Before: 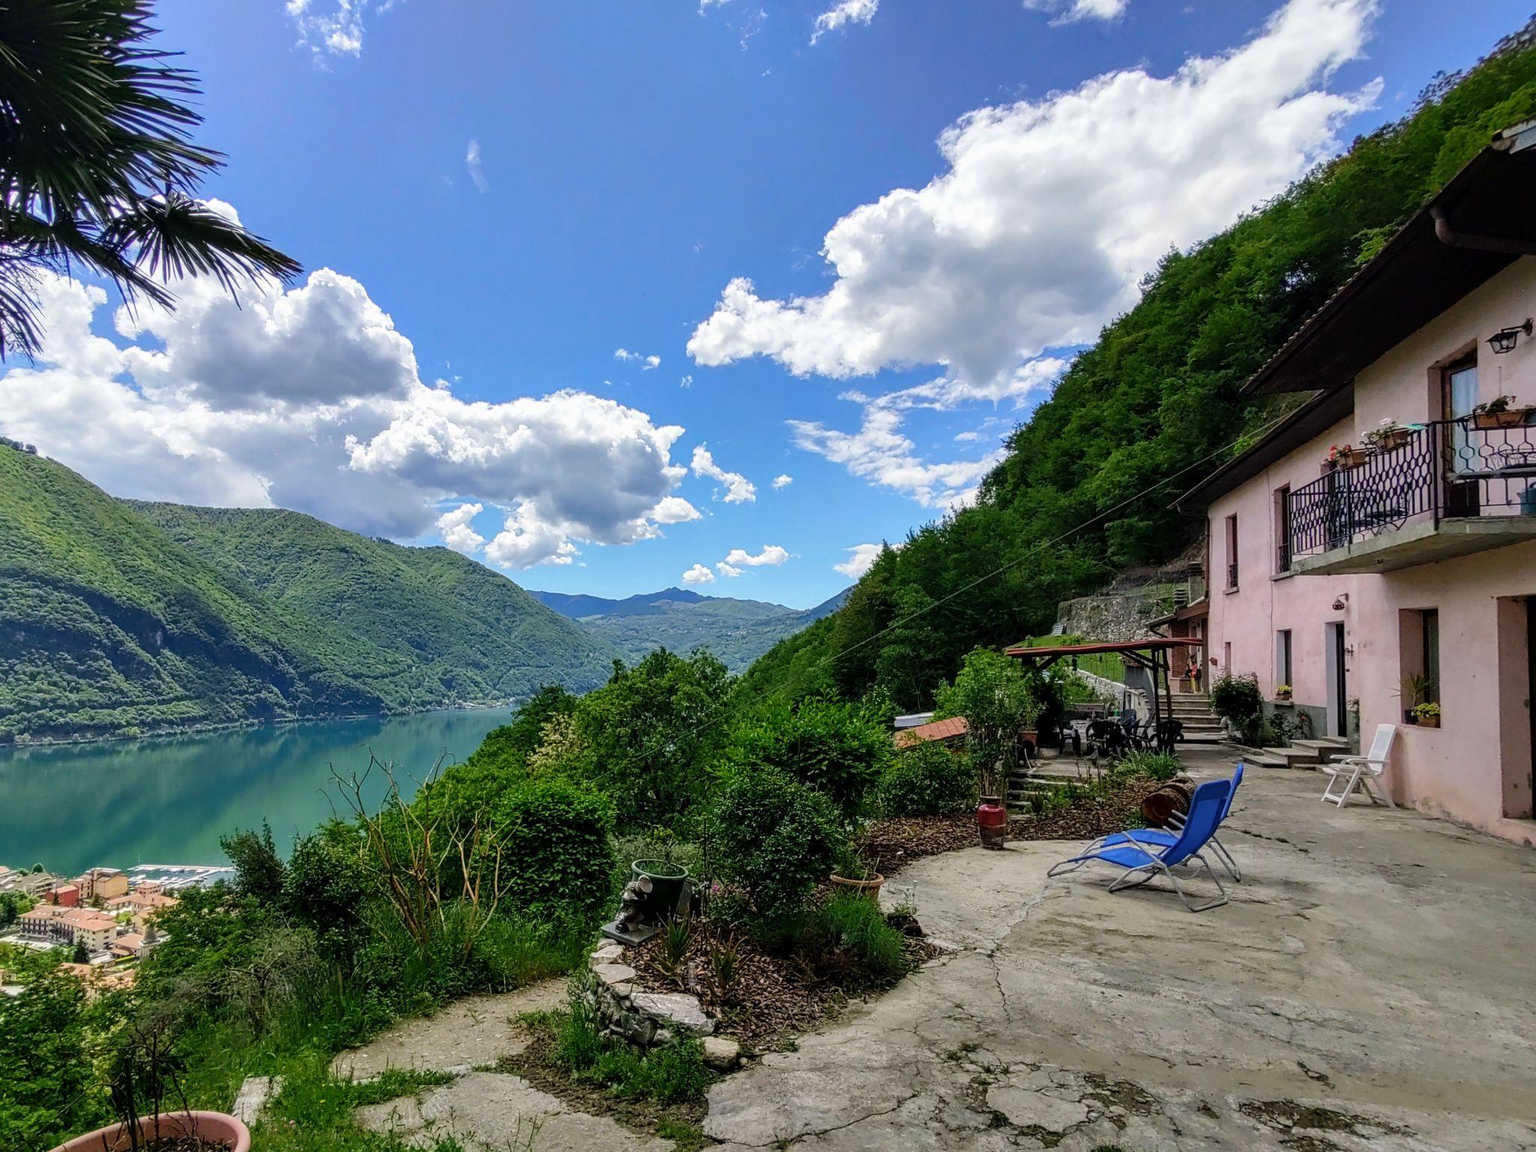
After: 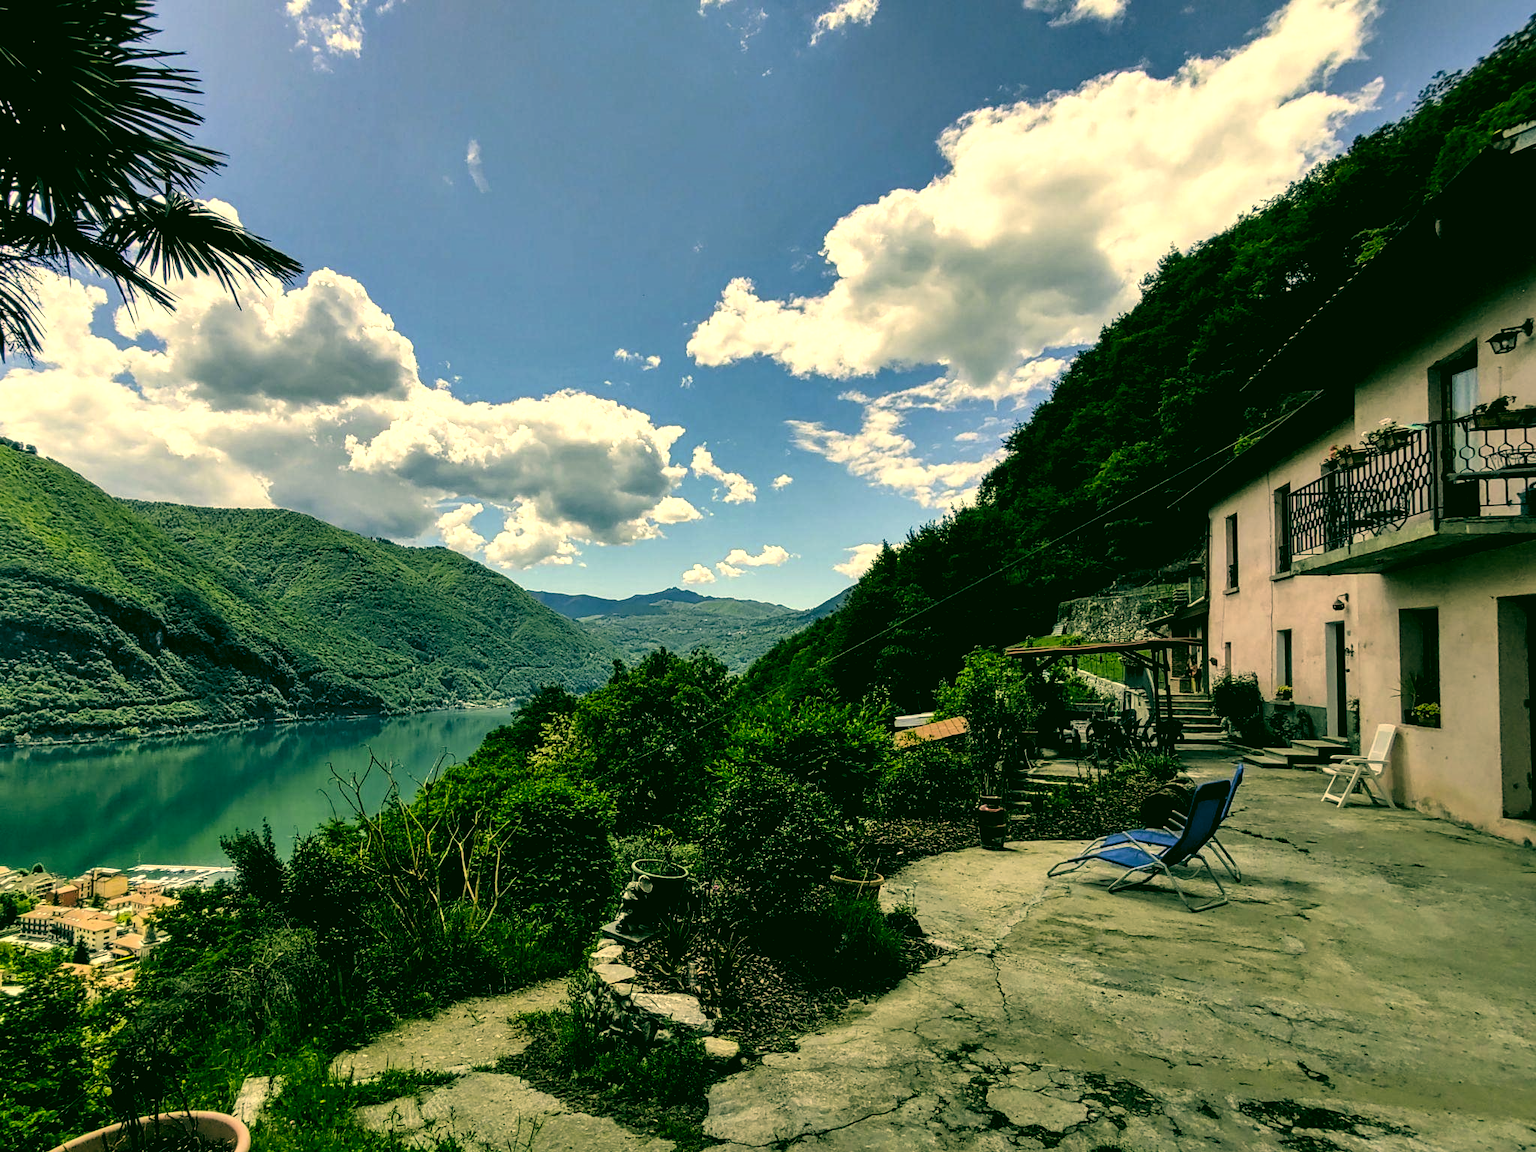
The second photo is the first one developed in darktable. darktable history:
shadows and highlights: shadows 36.51, highlights -27.34, highlights color adjustment 73.61%, soften with gaussian
levels: levels [0.182, 0.542, 0.902]
color correction: highlights a* 5.61, highlights b* 33.36, shadows a* -26.46, shadows b* 3.89
